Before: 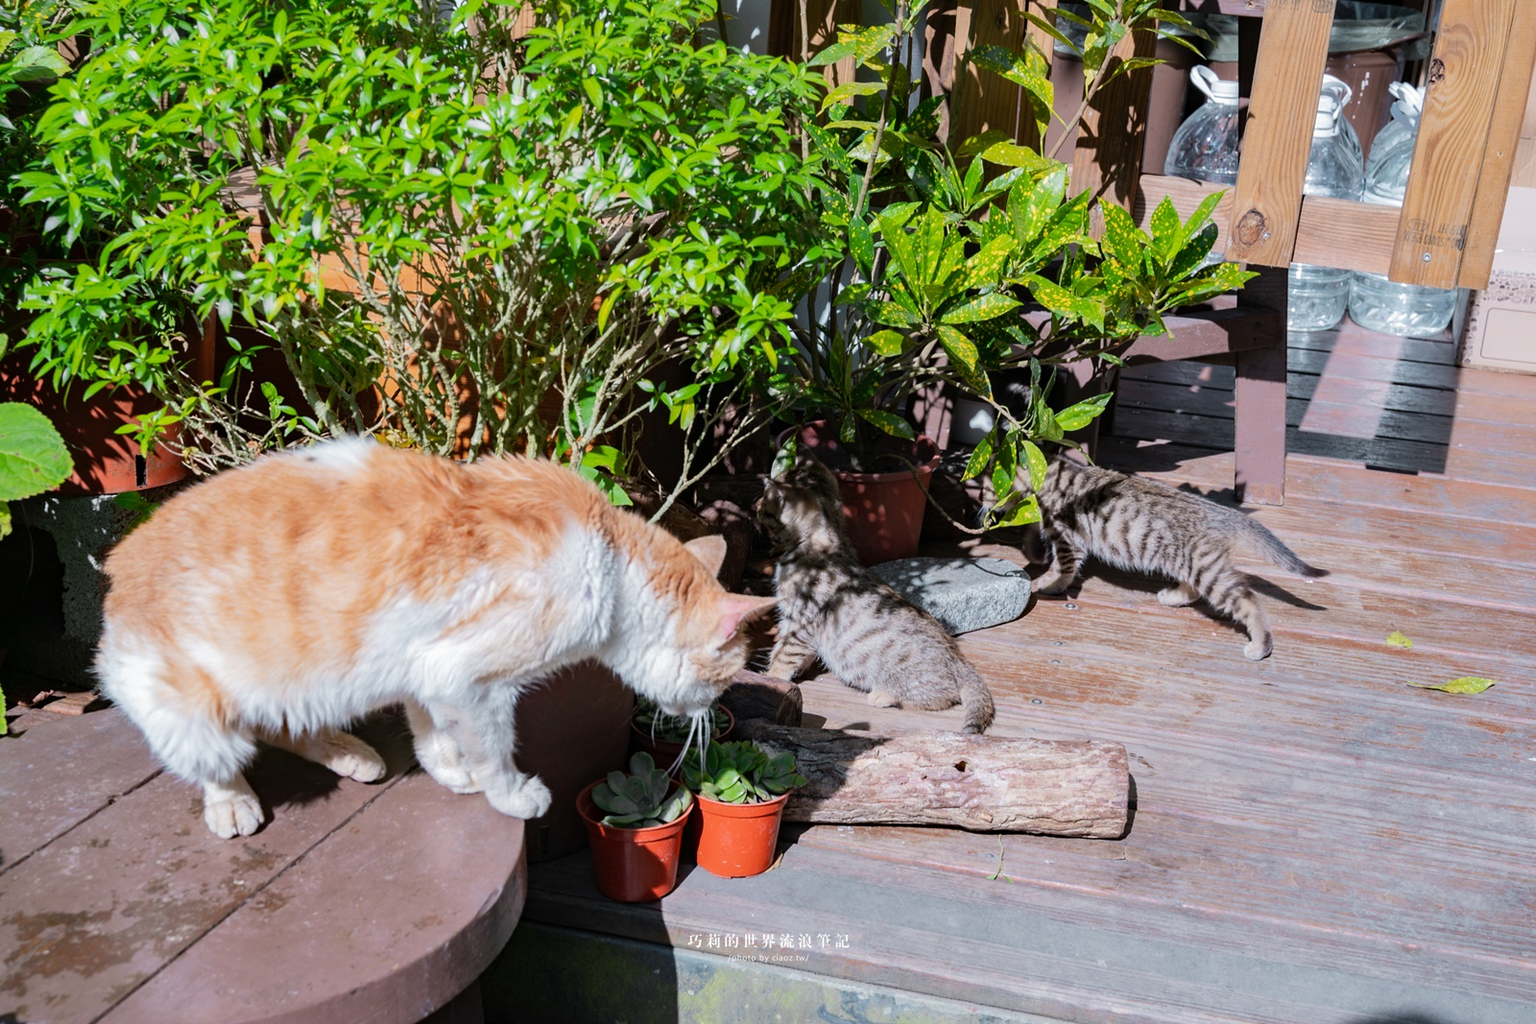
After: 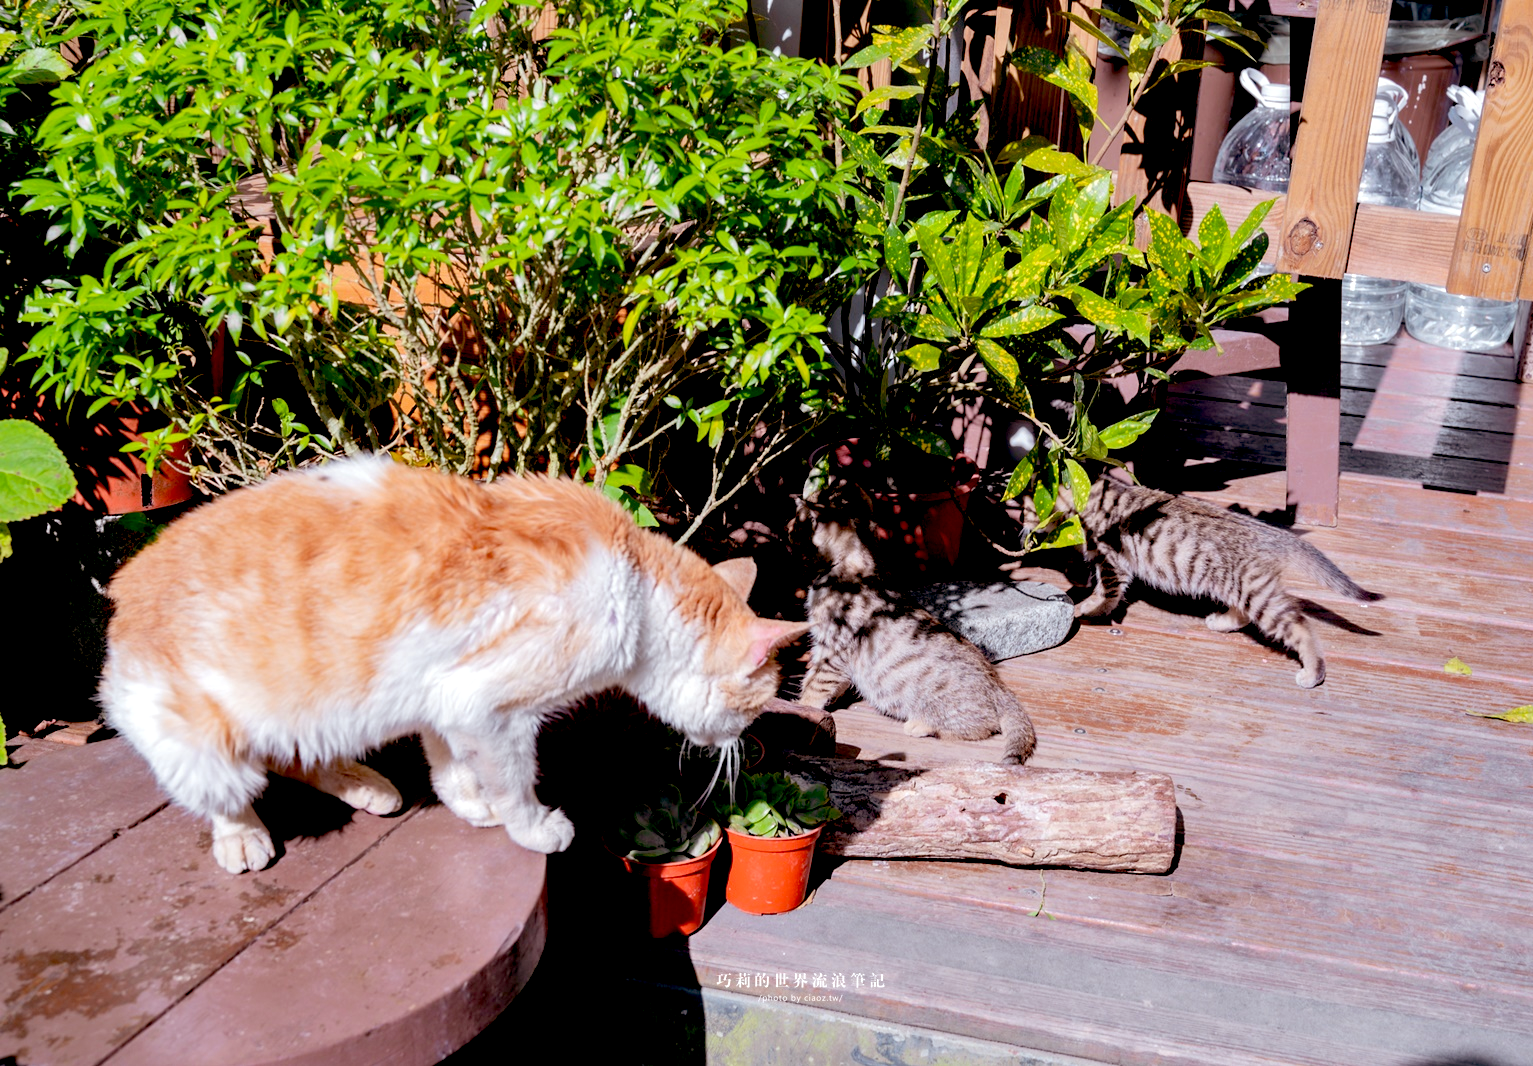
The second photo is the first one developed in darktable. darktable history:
exposure: black level correction 0.025, exposure 0.182 EV, compensate highlight preservation false
rgb levels: mode RGB, independent channels, levels [[0, 0.474, 1], [0, 0.5, 1], [0, 0.5, 1]]
crop: right 4.126%, bottom 0.031%
shadows and highlights: shadows 37.27, highlights -28.18, soften with gaussian
